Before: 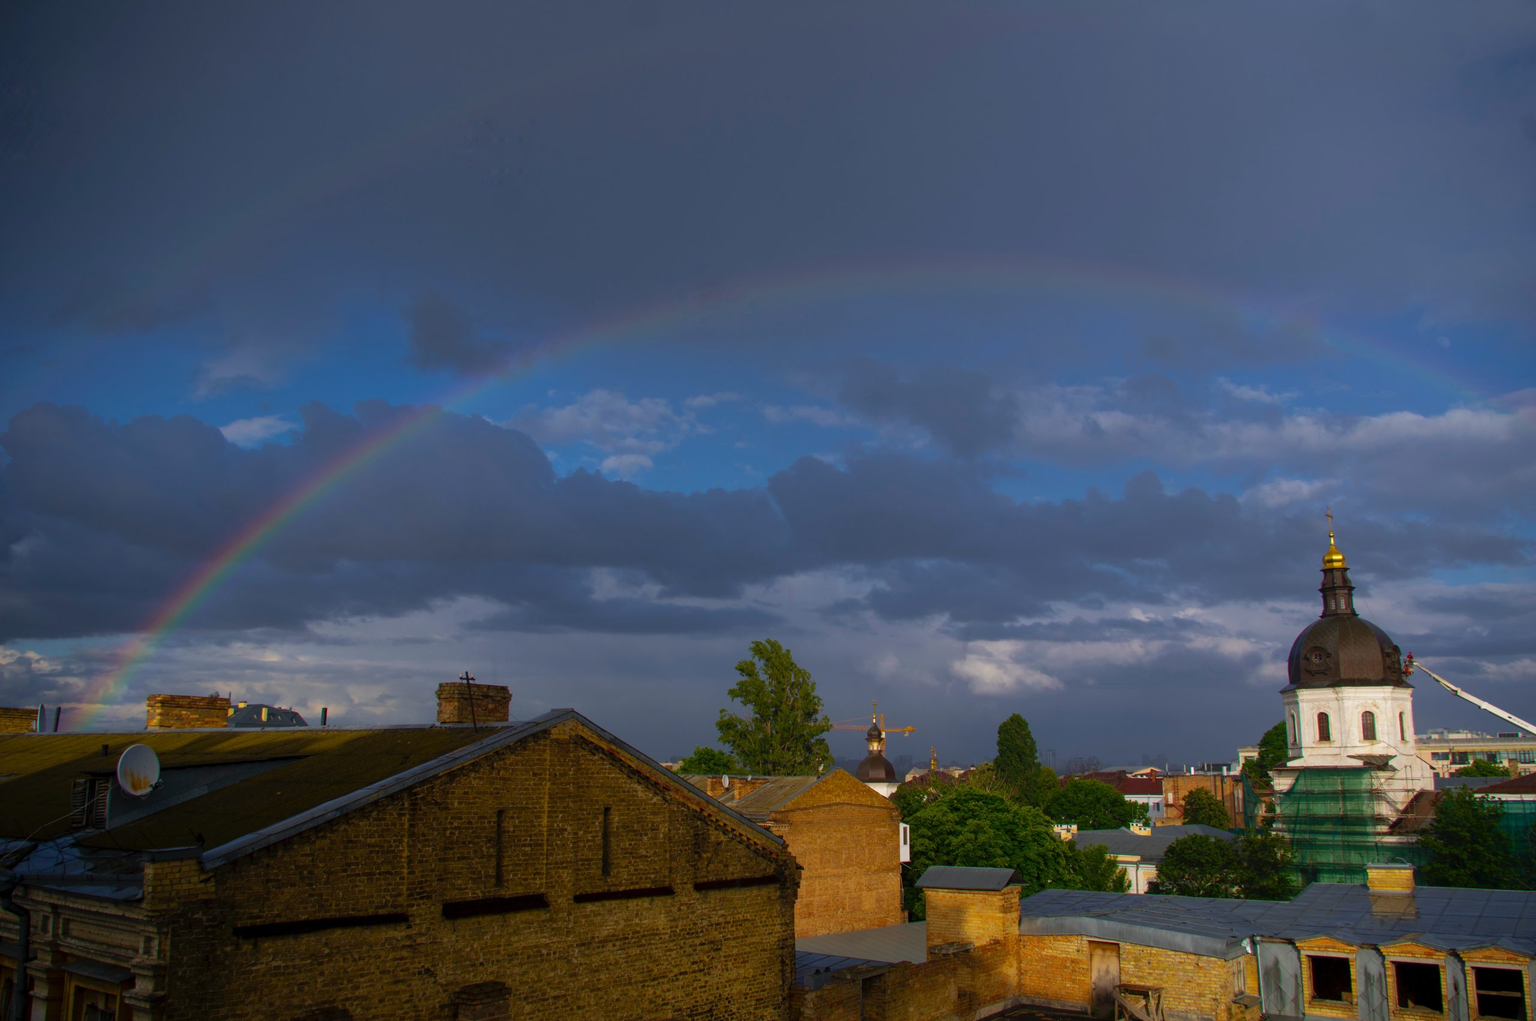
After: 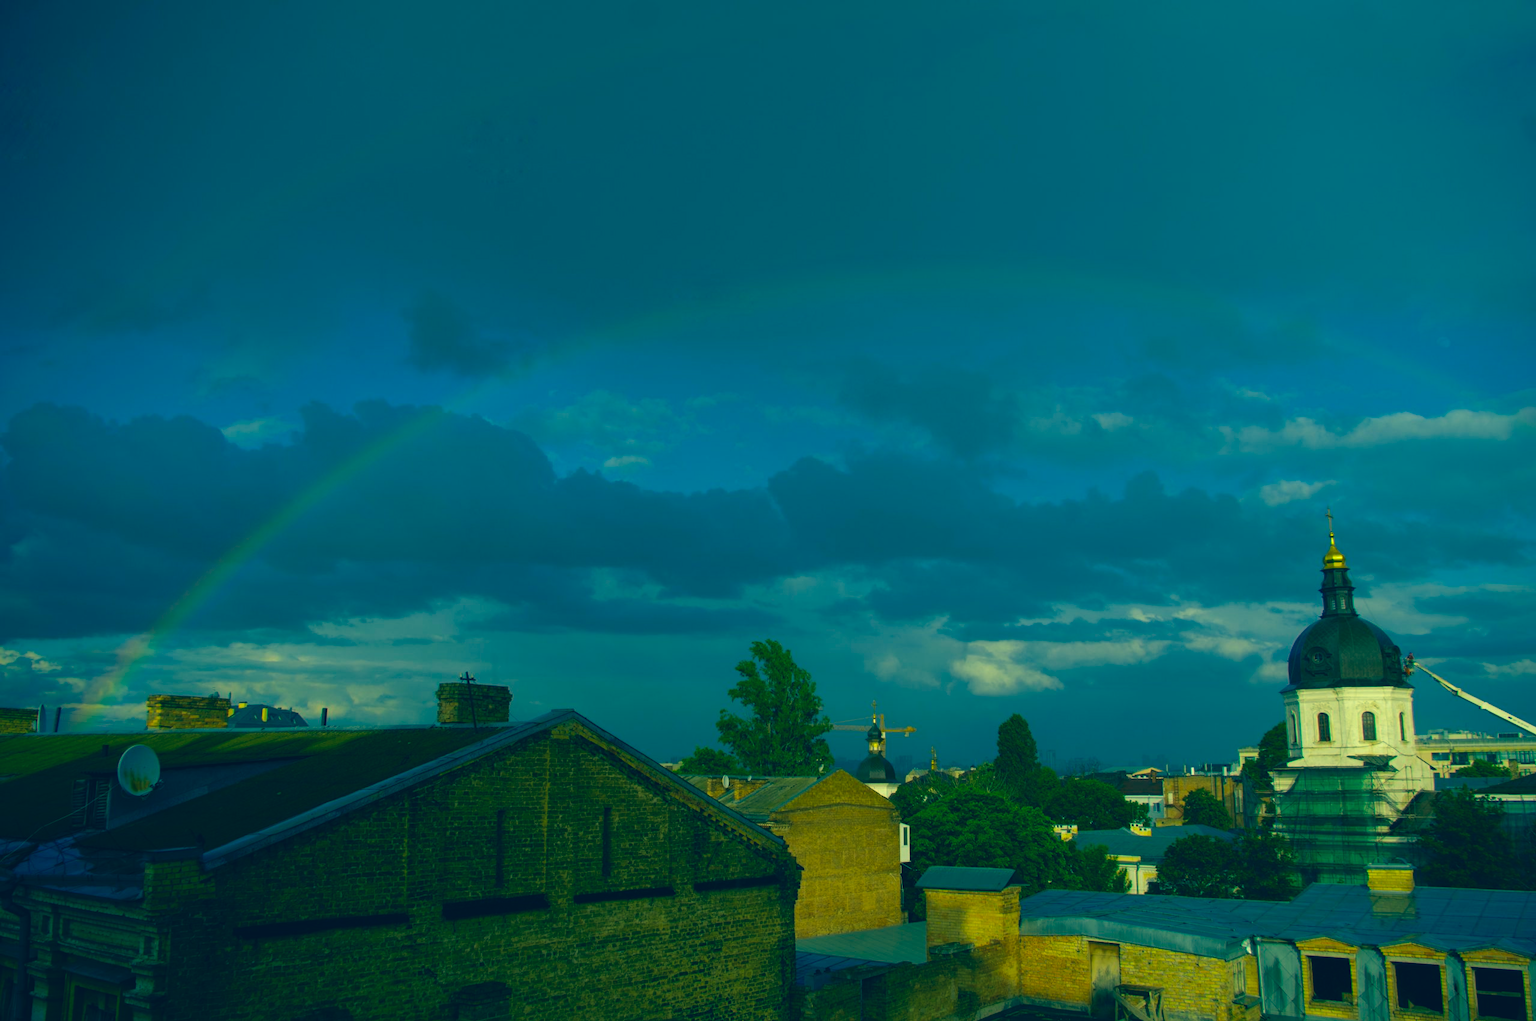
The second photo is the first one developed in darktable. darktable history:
color correction: highlights a* -15.55, highlights b* 39.9, shadows a* -39.54, shadows b* -25.75
